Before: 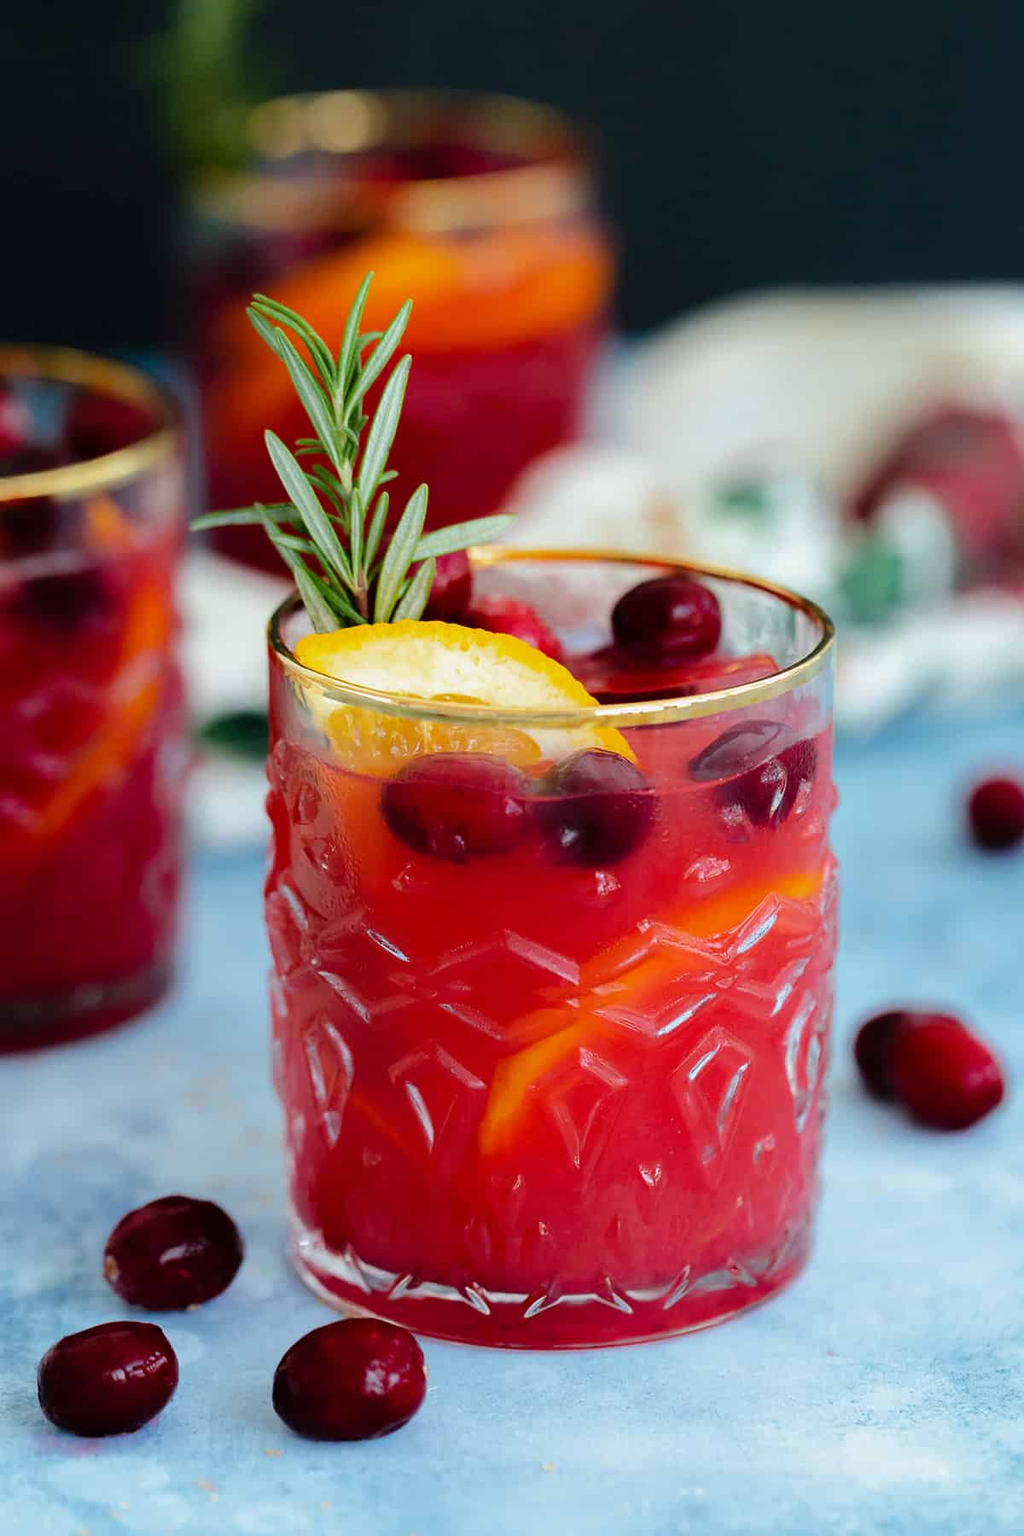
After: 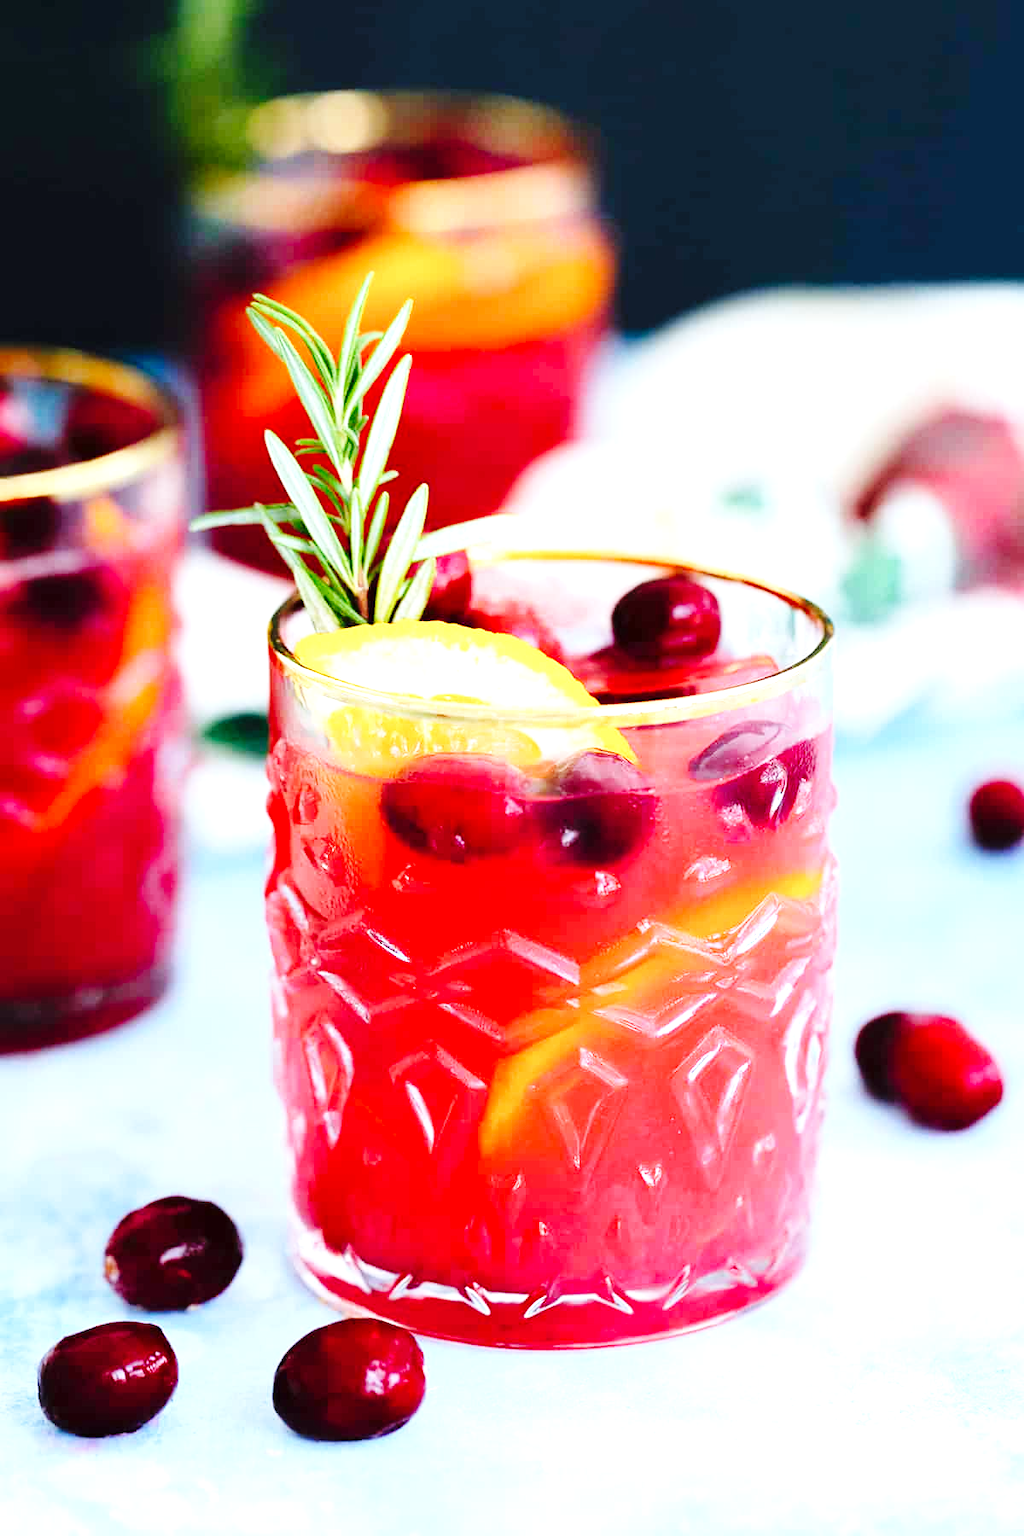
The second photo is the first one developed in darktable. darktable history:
exposure: exposure 1.207 EV, compensate exposure bias true, compensate highlight preservation false
color calibration: illuminant as shot in camera, x 0.358, y 0.373, temperature 4628.91 K
base curve: curves: ch0 [(0, 0) (0.036, 0.025) (0.121, 0.166) (0.206, 0.329) (0.605, 0.79) (1, 1)], preserve colors none
